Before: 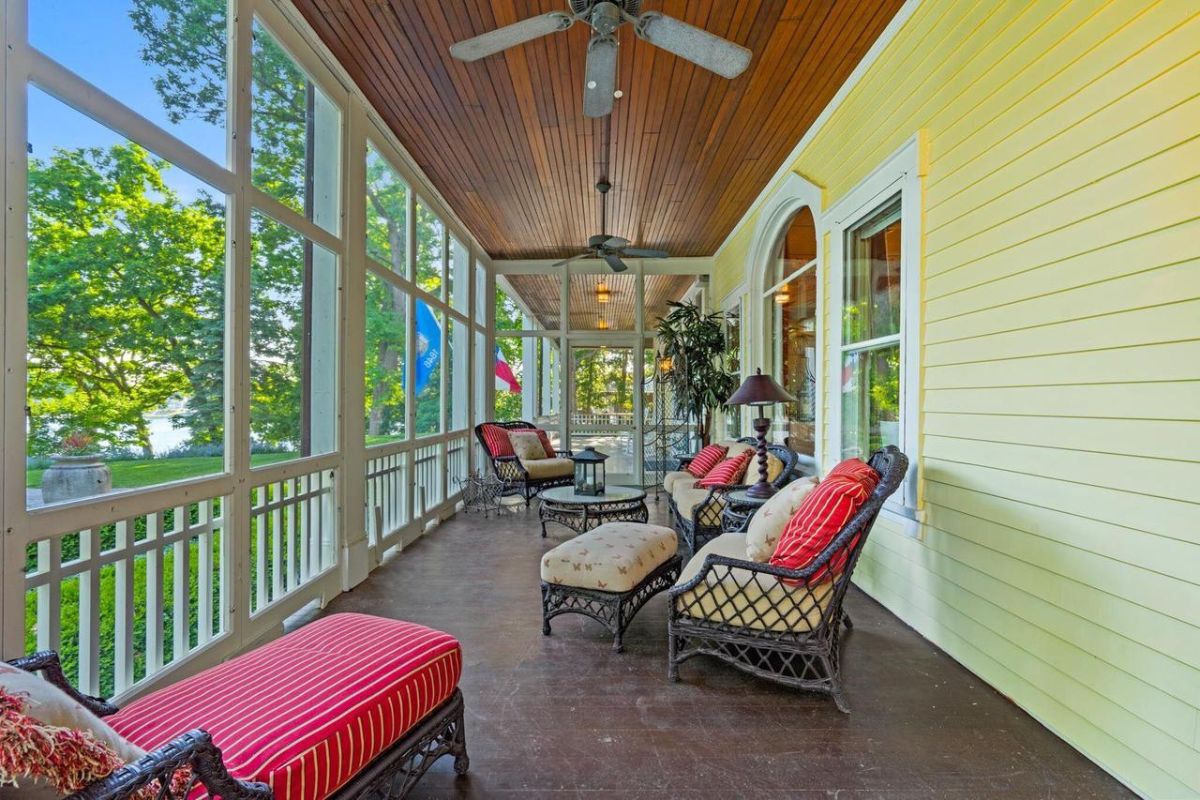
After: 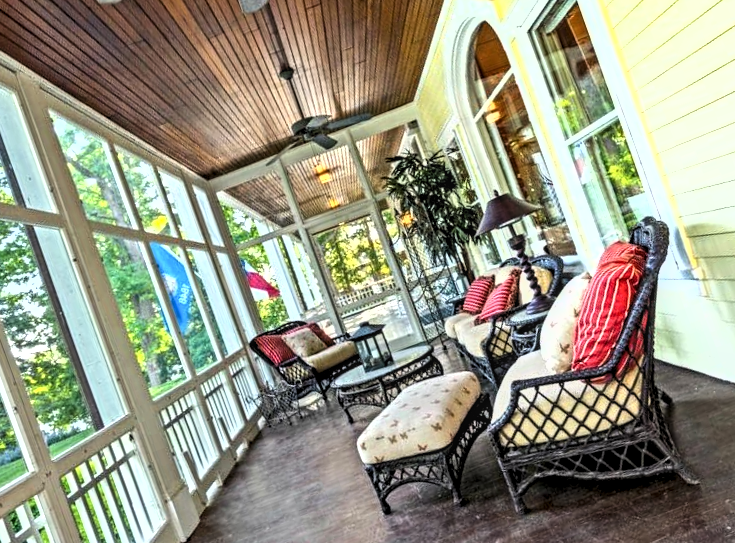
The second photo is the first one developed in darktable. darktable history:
crop and rotate: angle 20.15°, left 6.755%, right 3.989%, bottom 1.126%
exposure: exposure 0.257 EV, compensate exposure bias true, compensate highlight preservation false
tone equalizer: smoothing diameter 24.87%, edges refinement/feathering 6.47, preserve details guided filter
shadows and highlights: radius 47.19, white point adjustment 6.61, compress 79.64%, highlights color adjustment 32.93%, soften with gaussian
levels: levels [0.062, 0.494, 0.925]
local contrast: on, module defaults
contrast brightness saturation: contrast 0.224
